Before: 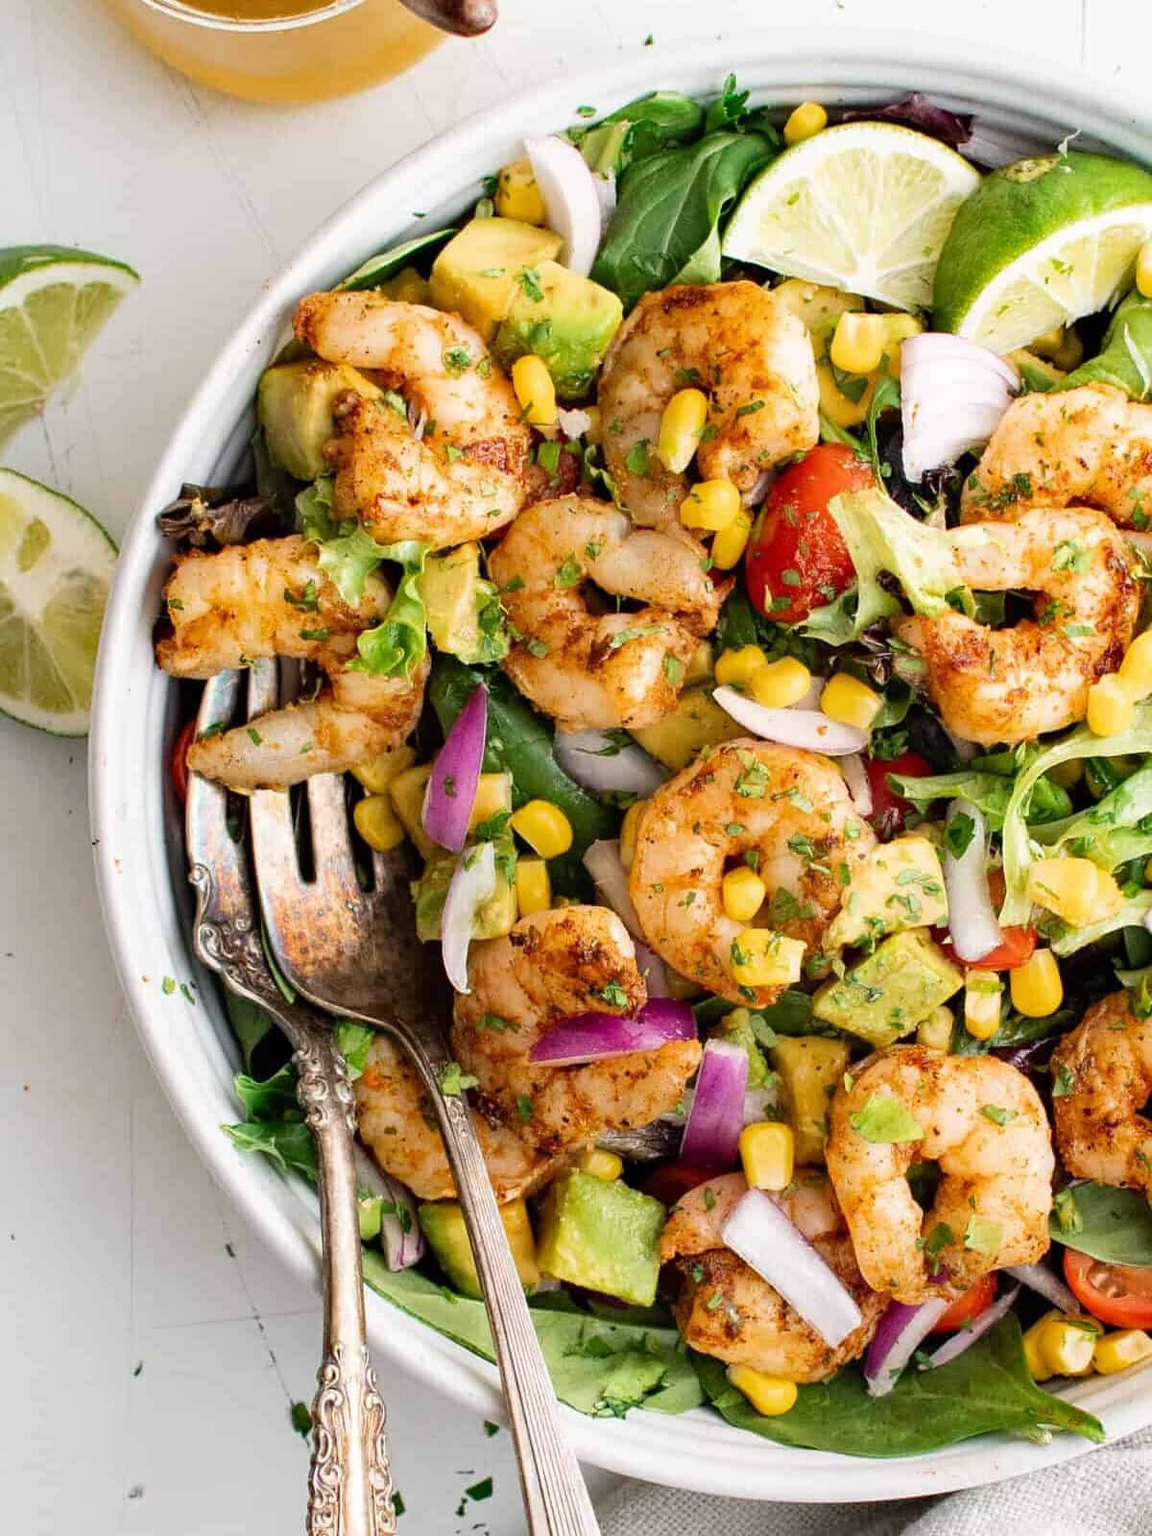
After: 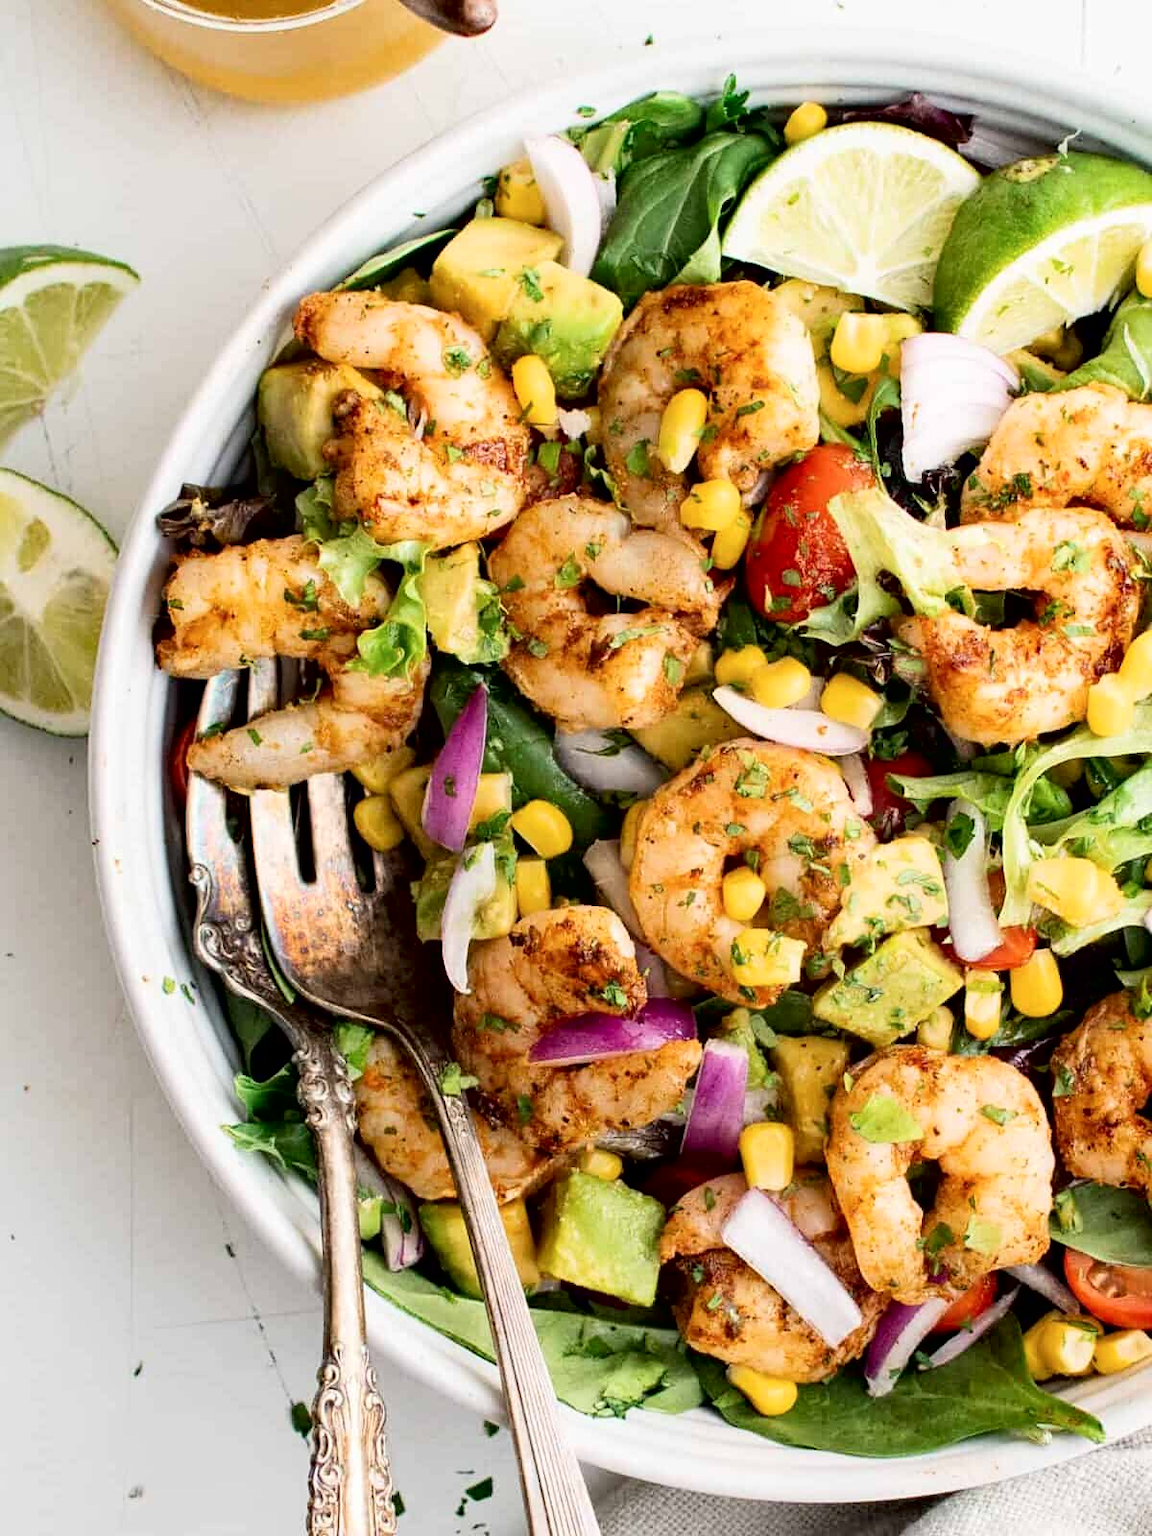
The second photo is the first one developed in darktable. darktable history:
tone curve: curves: ch0 [(0, 0) (0.118, 0.034) (0.182, 0.124) (0.265, 0.214) (0.504, 0.508) (0.783, 0.825) (1, 1)], color space Lab, independent channels, preserve colors none
